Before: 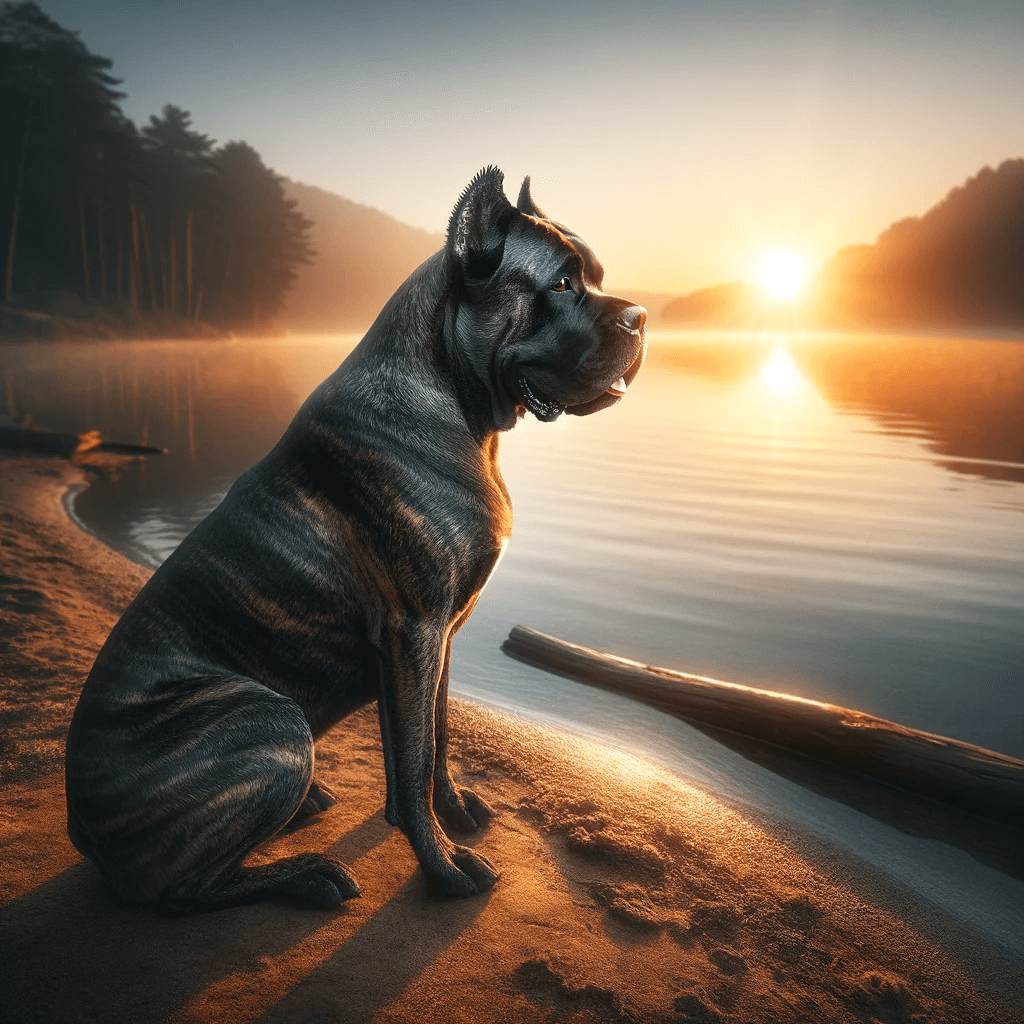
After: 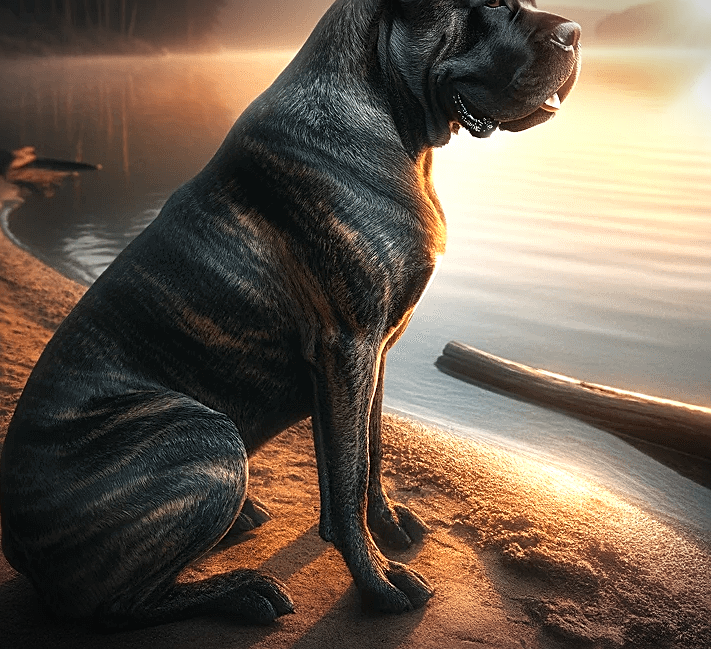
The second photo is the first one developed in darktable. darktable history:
sharpen: on, module defaults
tone equalizer: -8 EV -0.41 EV, -7 EV -0.406 EV, -6 EV -0.298 EV, -5 EV -0.192 EV, -3 EV 0.24 EV, -2 EV 0.305 EV, -1 EV 0.371 EV, +0 EV 0.44 EV
vignetting: fall-off start 100.08%, width/height ratio 1.321
crop: left 6.52%, top 27.768%, right 24.043%, bottom 8.756%
